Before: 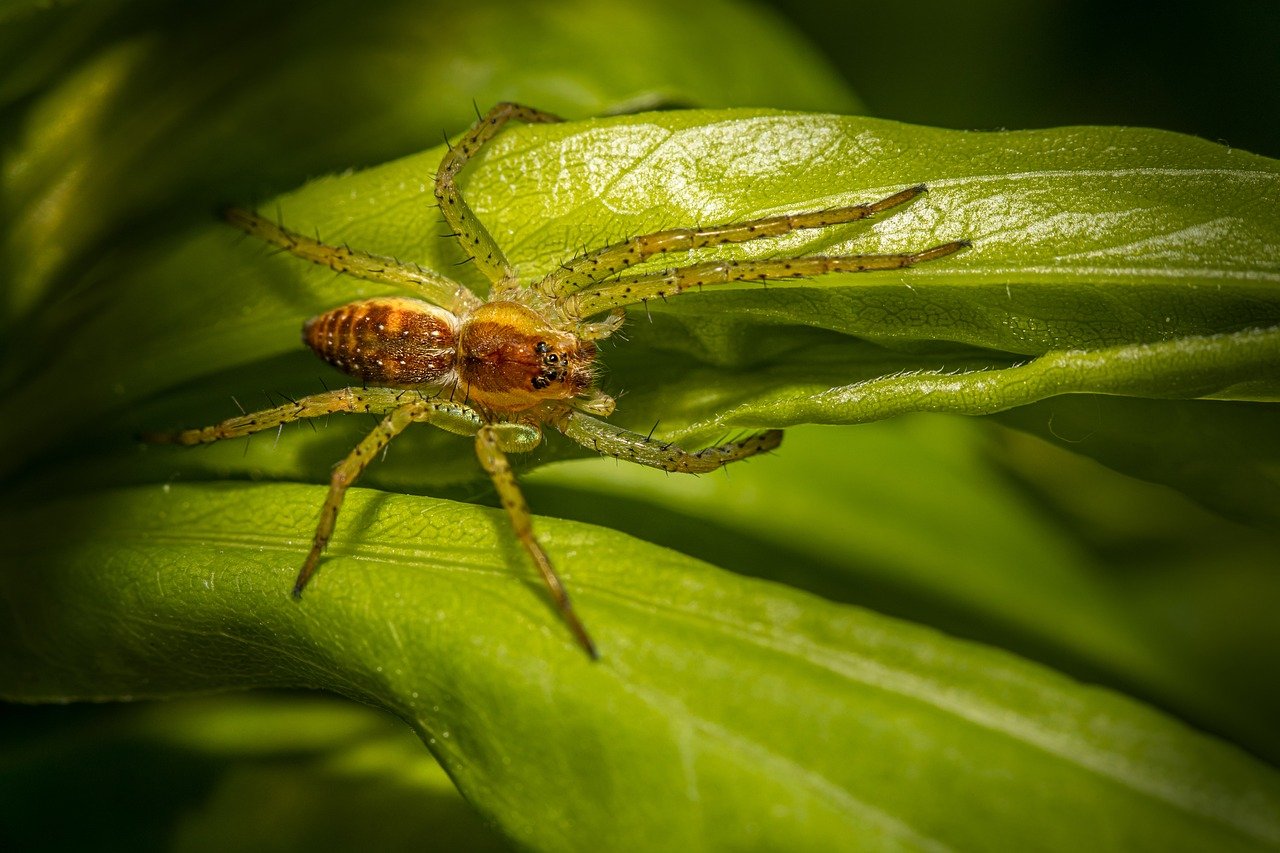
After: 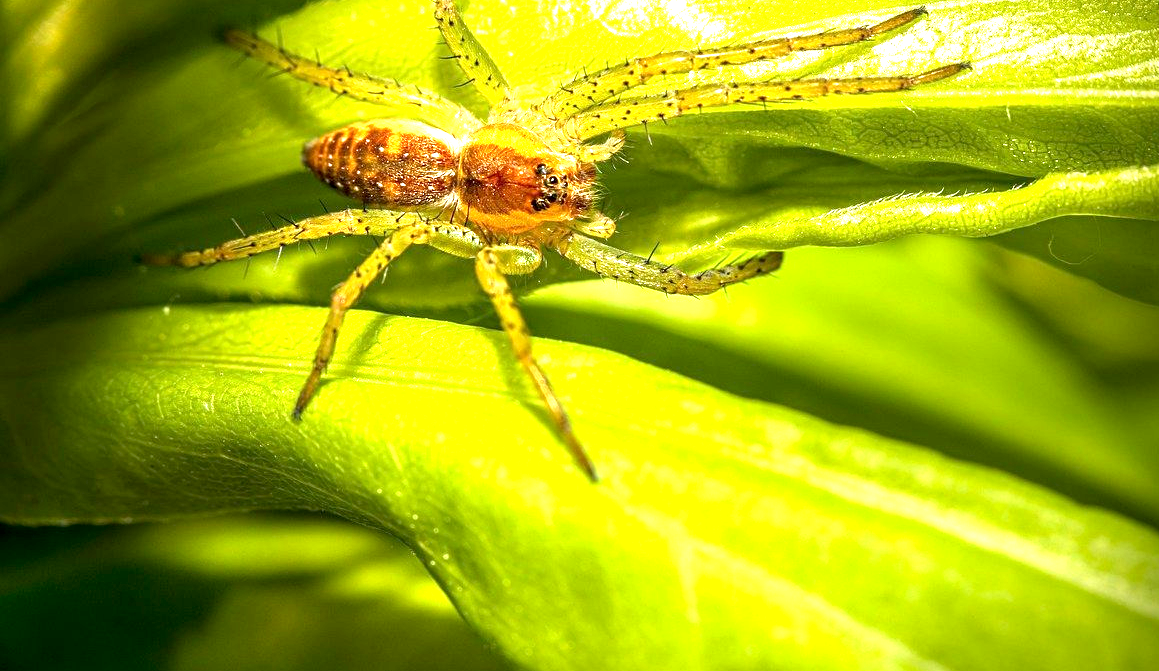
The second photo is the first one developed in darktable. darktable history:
exposure: black level correction 0.001, exposure 1.852 EV, compensate highlight preservation false
crop: top 20.918%, right 9.391%, bottom 0.305%
